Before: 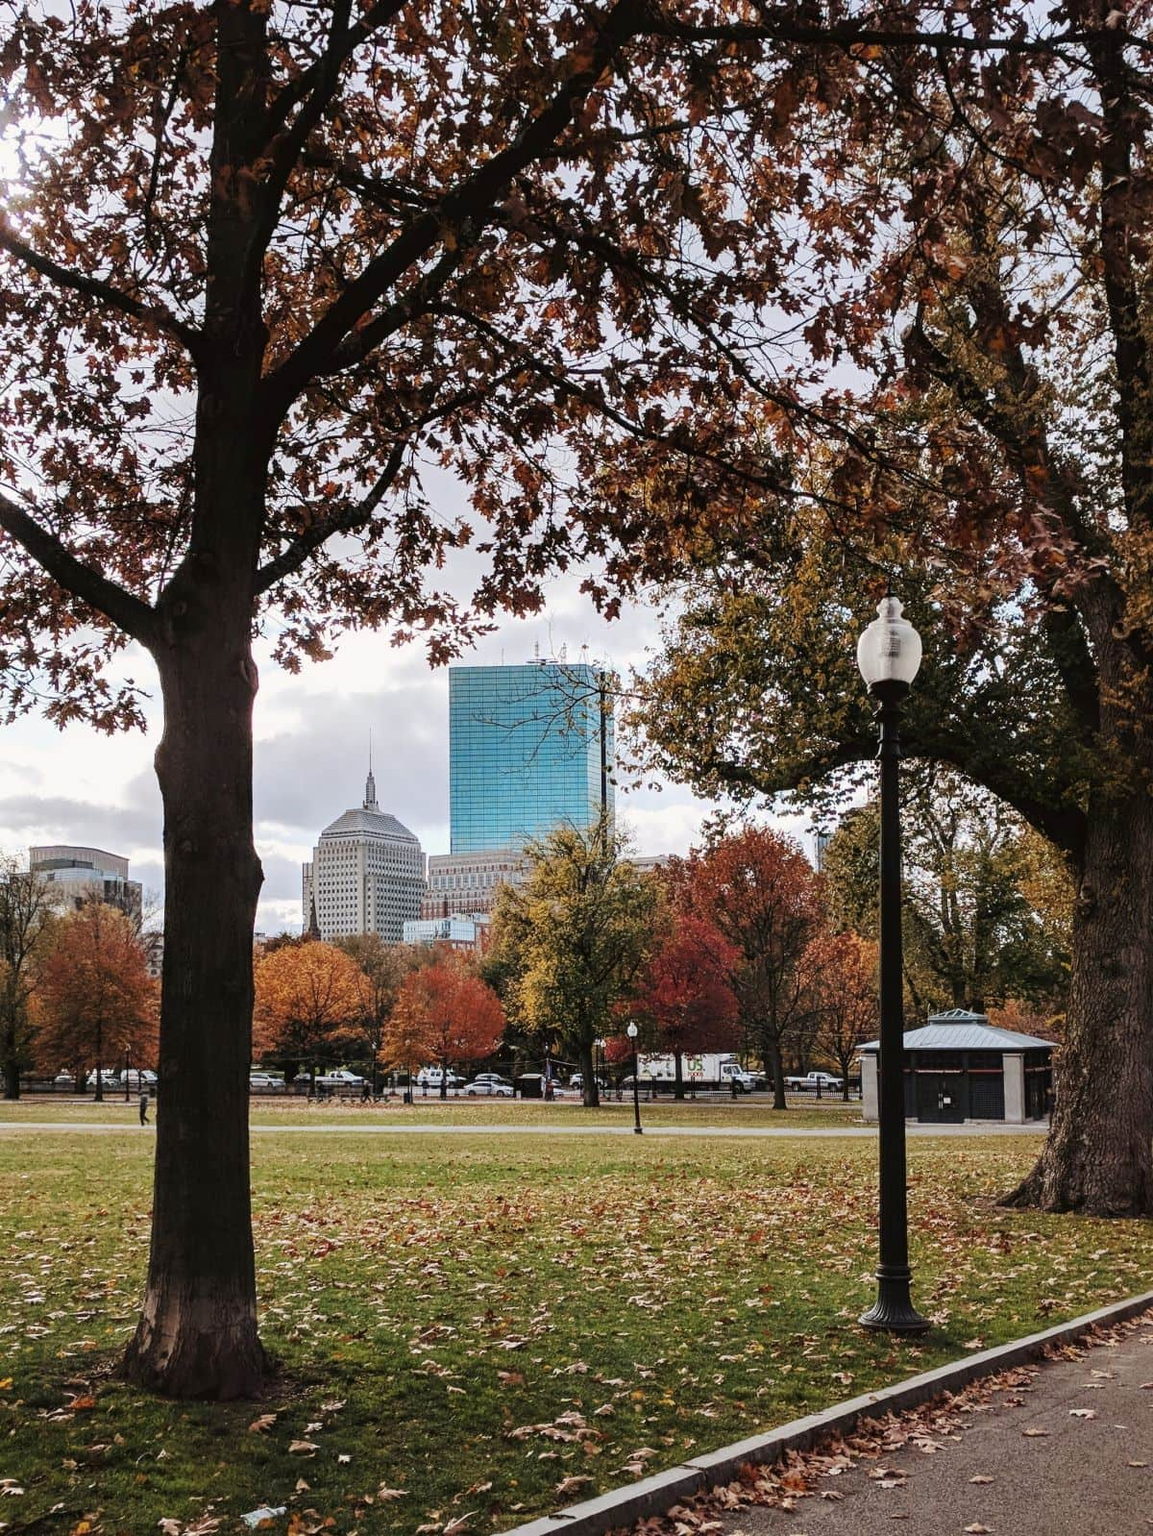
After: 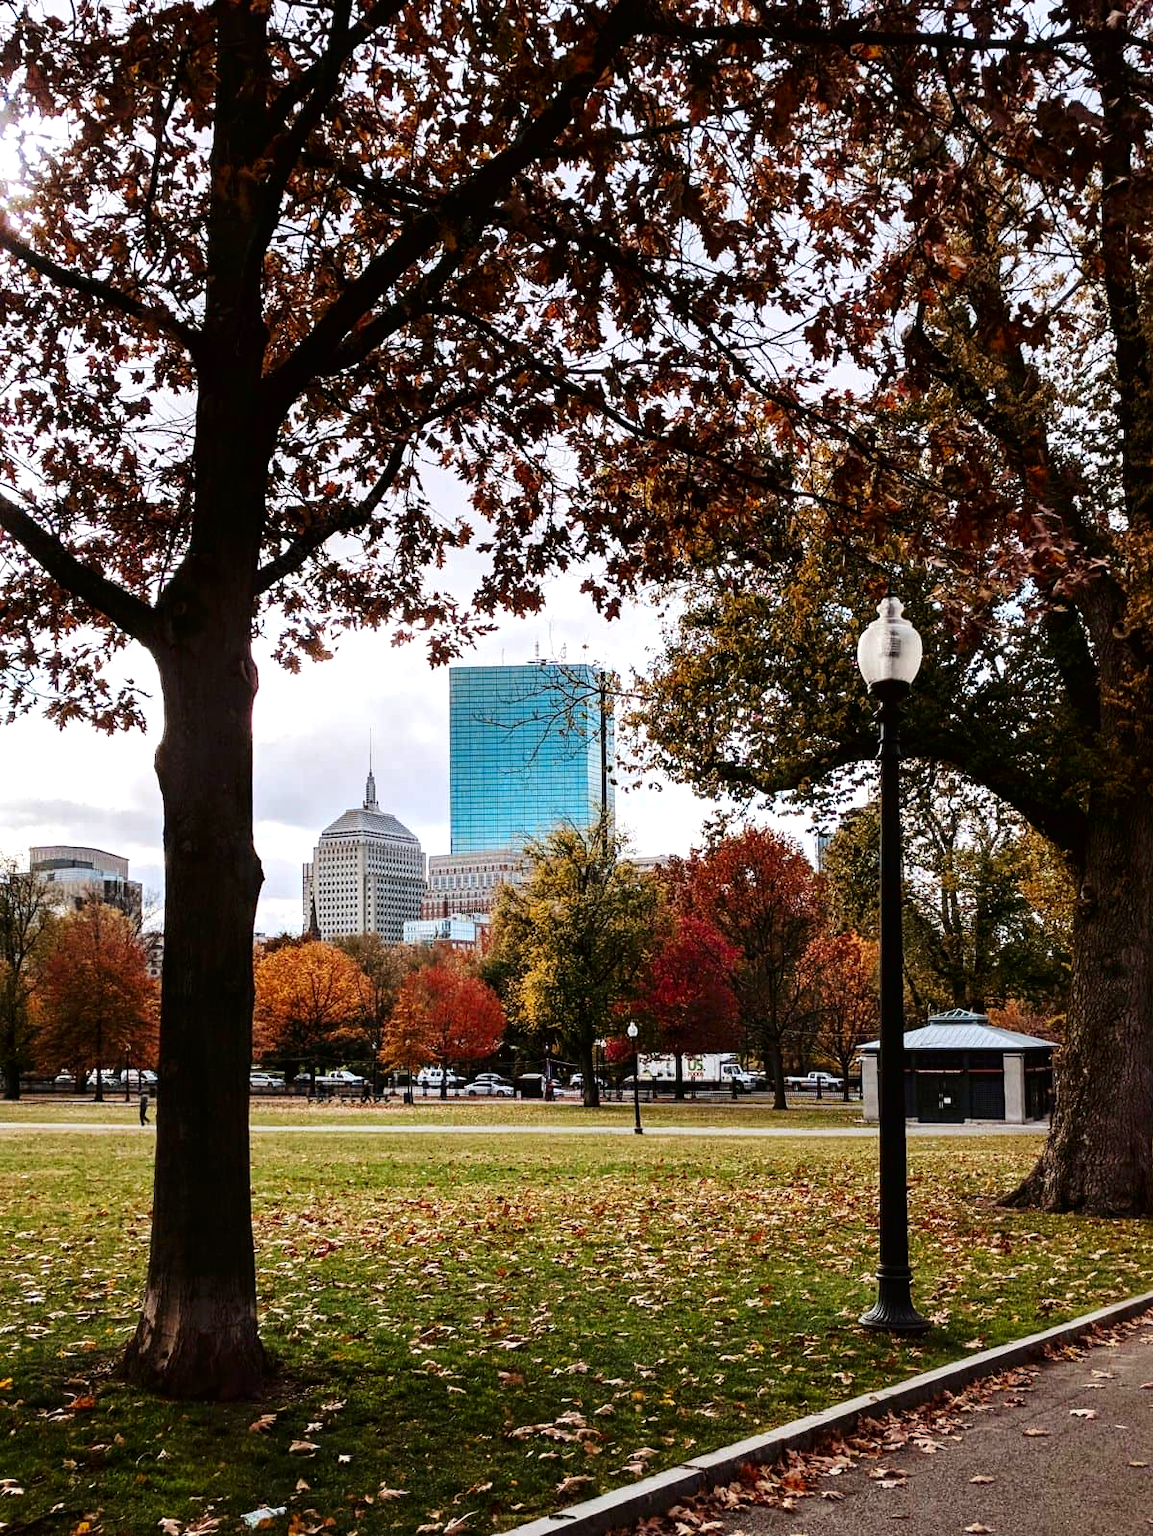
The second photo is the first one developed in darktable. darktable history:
contrast brightness saturation: contrast 0.118, brightness -0.125, saturation 0.2
exposure: compensate highlight preservation false
tone equalizer: -8 EV -0.405 EV, -7 EV -0.371 EV, -6 EV -0.373 EV, -5 EV -0.192 EV, -3 EV 0.247 EV, -2 EV 0.352 EV, -1 EV 0.393 EV, +0 EV 0.408 EV
